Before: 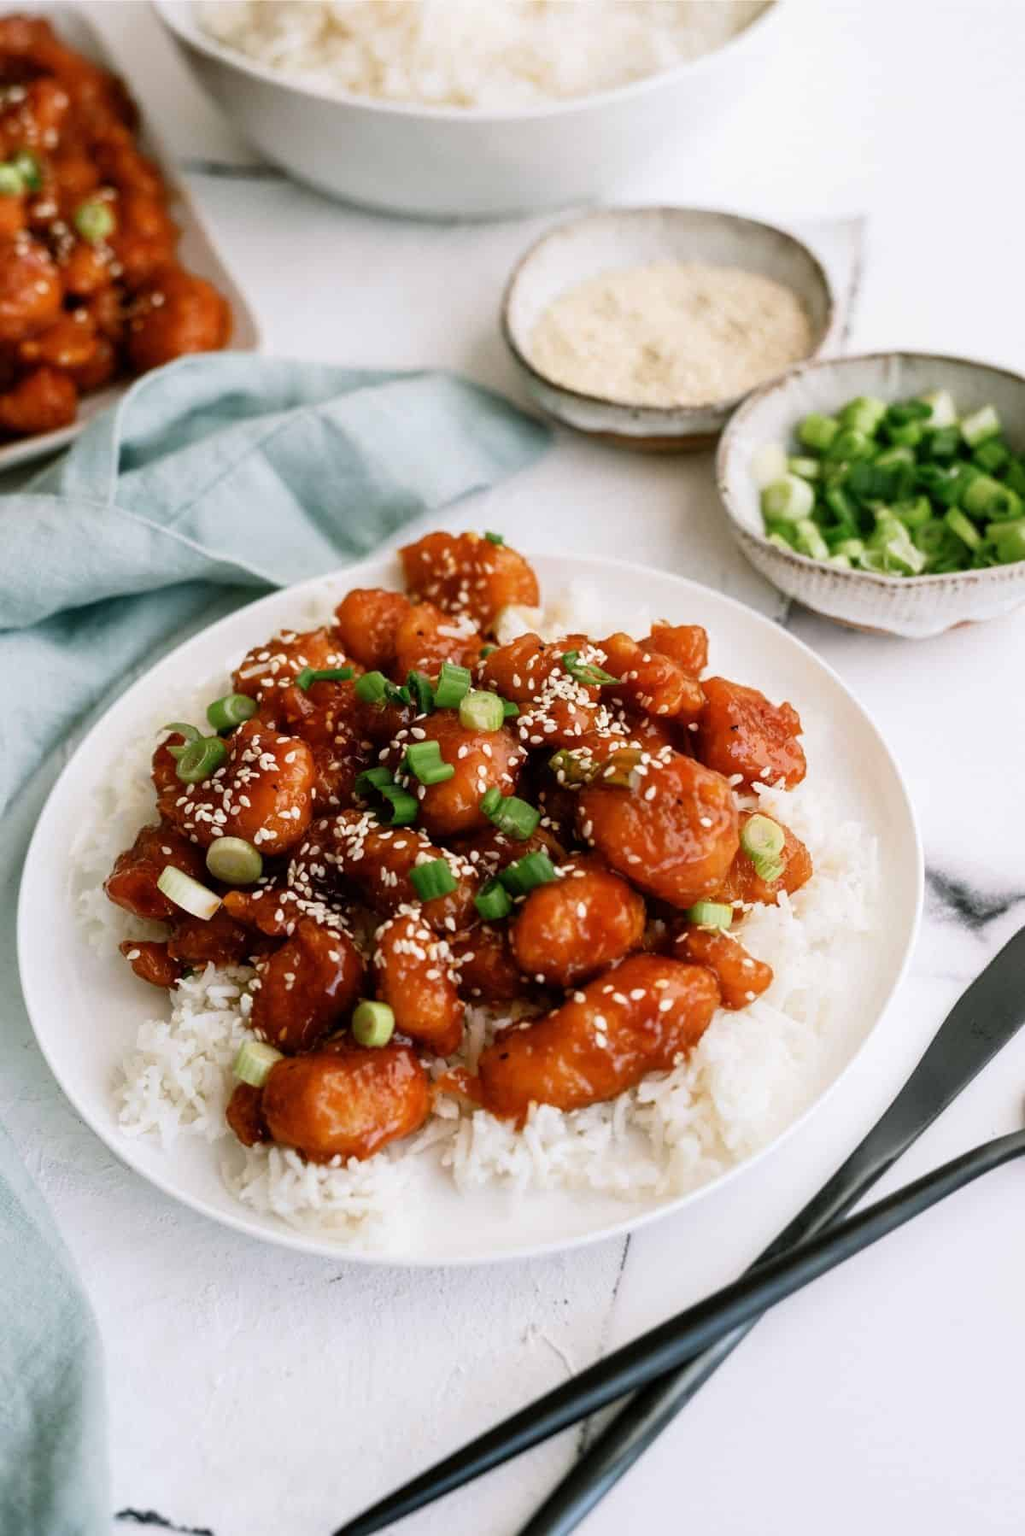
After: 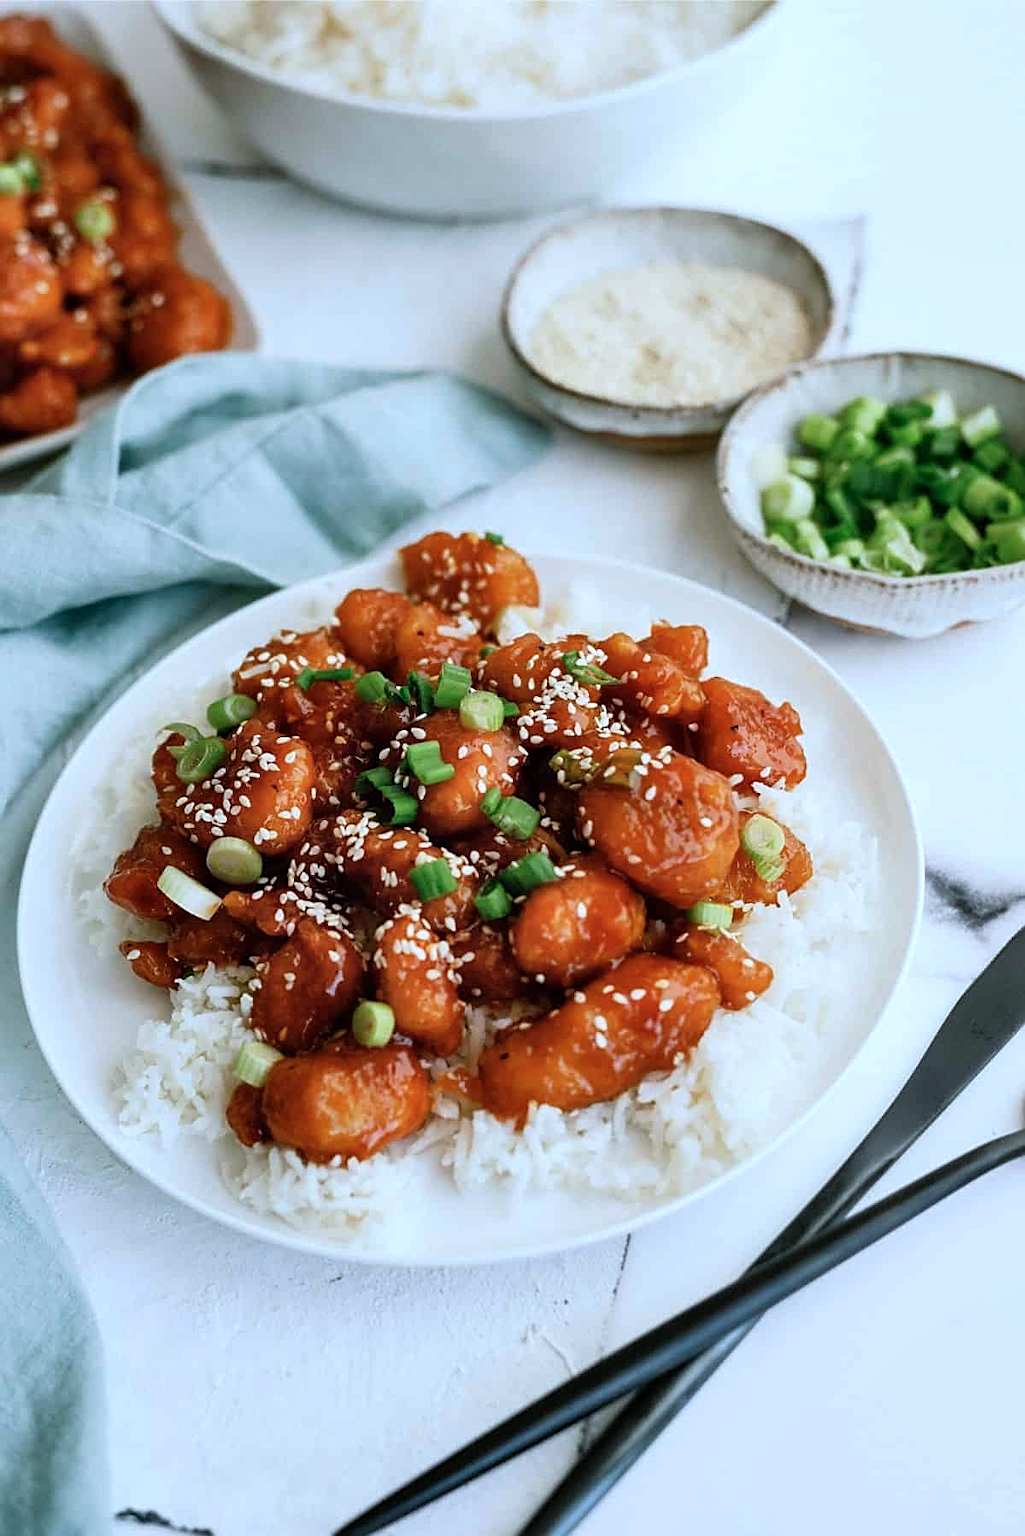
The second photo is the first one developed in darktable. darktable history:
sharpen: on, module defaults
shadows and highlights: shadows 75, highlights -25, soften with gaussian
color calibration: illuminant Planckian (black body), x 0.375, y 0.373, temperature 4117 K
